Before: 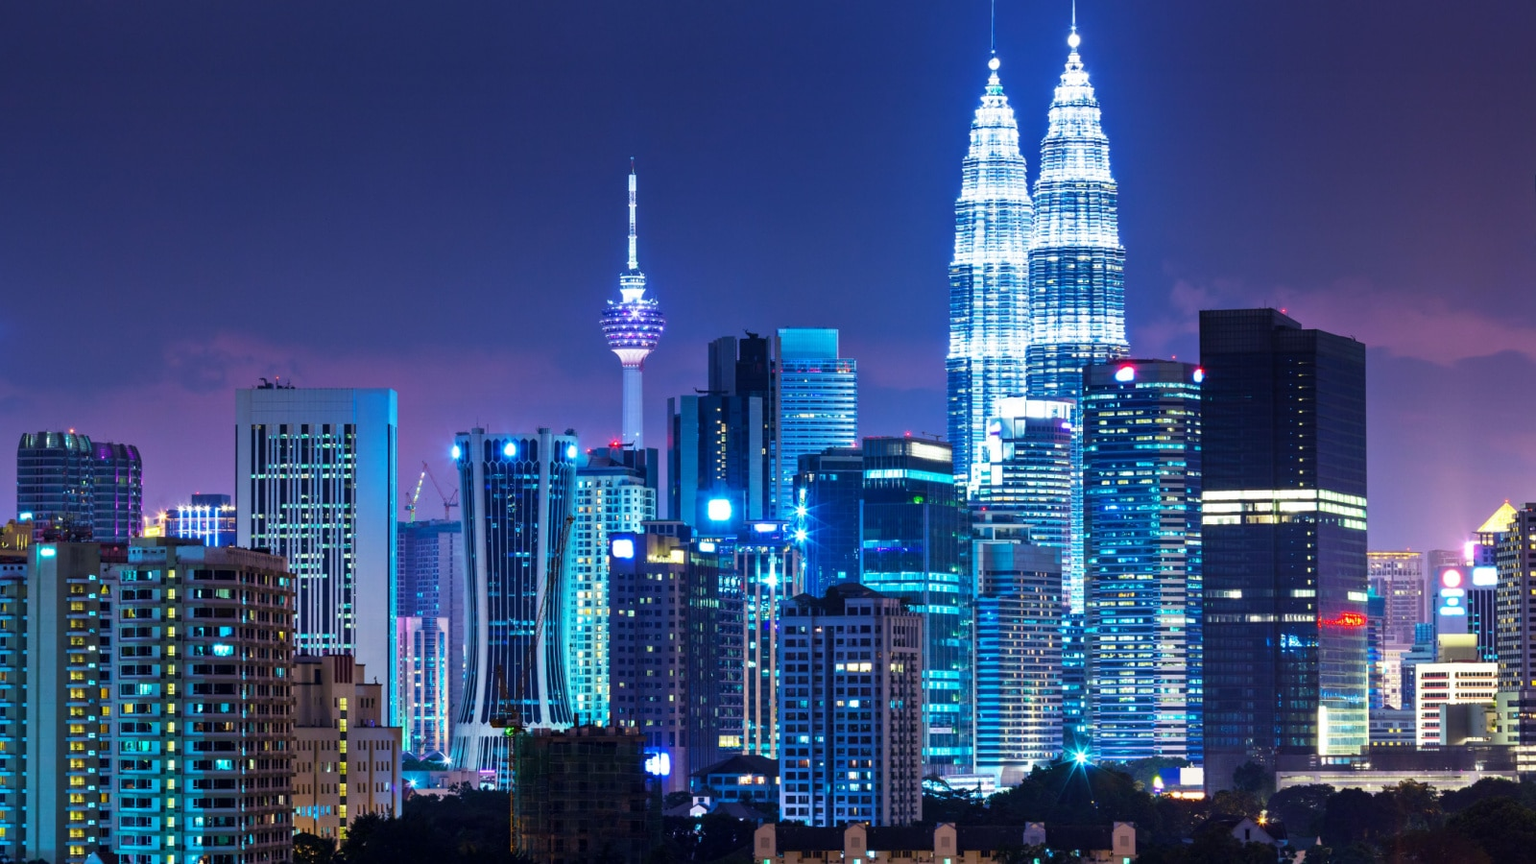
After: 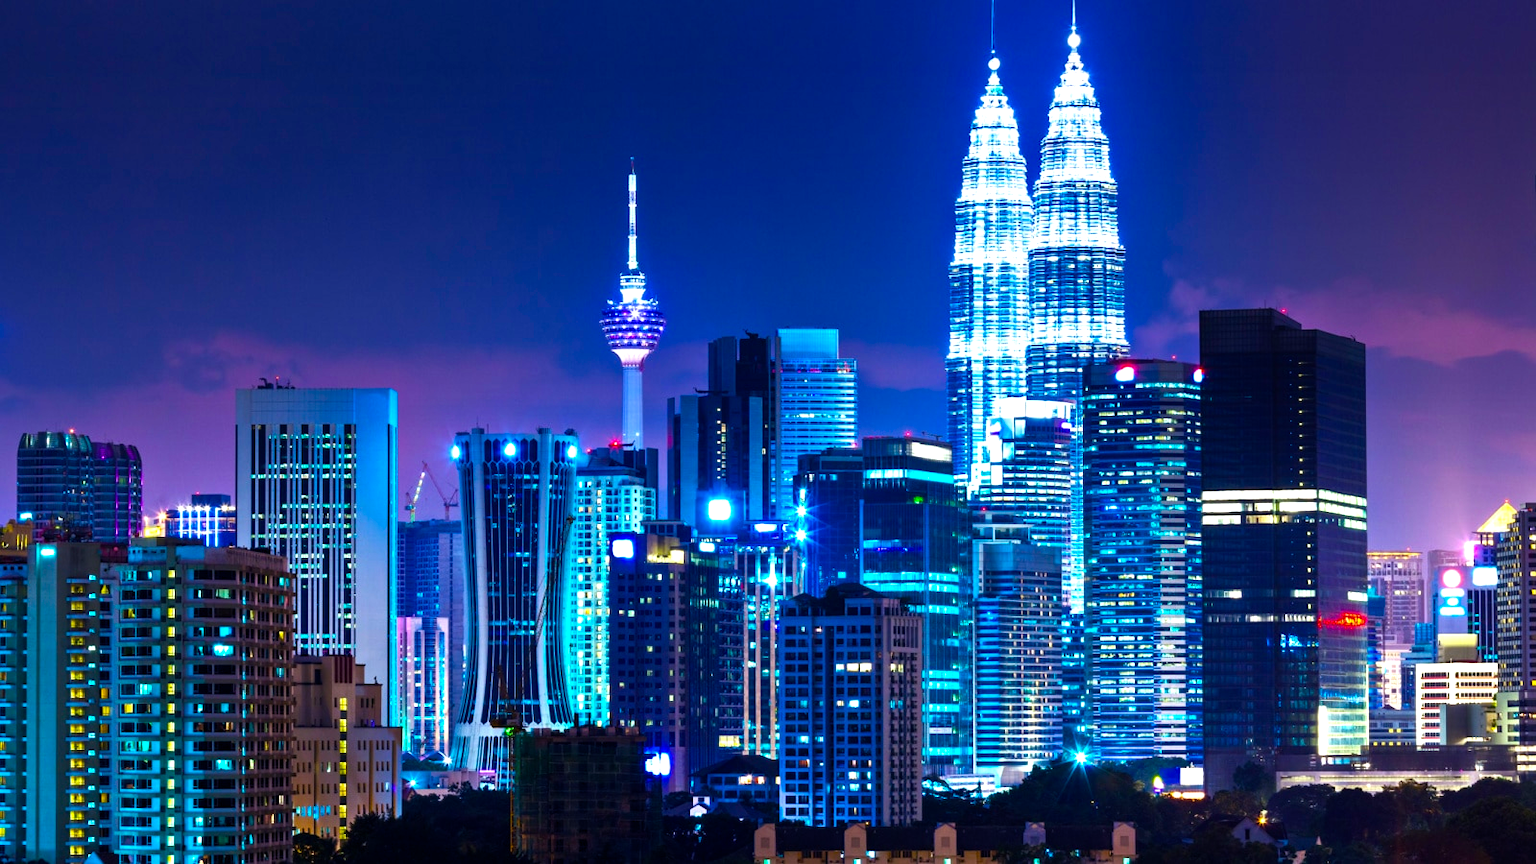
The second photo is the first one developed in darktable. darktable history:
color balance rgb: linear chroma grading › global chroma 16.62%, perceptual saturation grading › highlights -8.63%, perceptual saturation grading › mid-tones 18.66%, perceptual saturation grading › shadows 28.49%, perceptual brilliance grading › highlights 14.22%, perceptual brilliance grading › shadows -18.96%, global vibrance 27.71%
rotate and perspective: automatic cropping off
